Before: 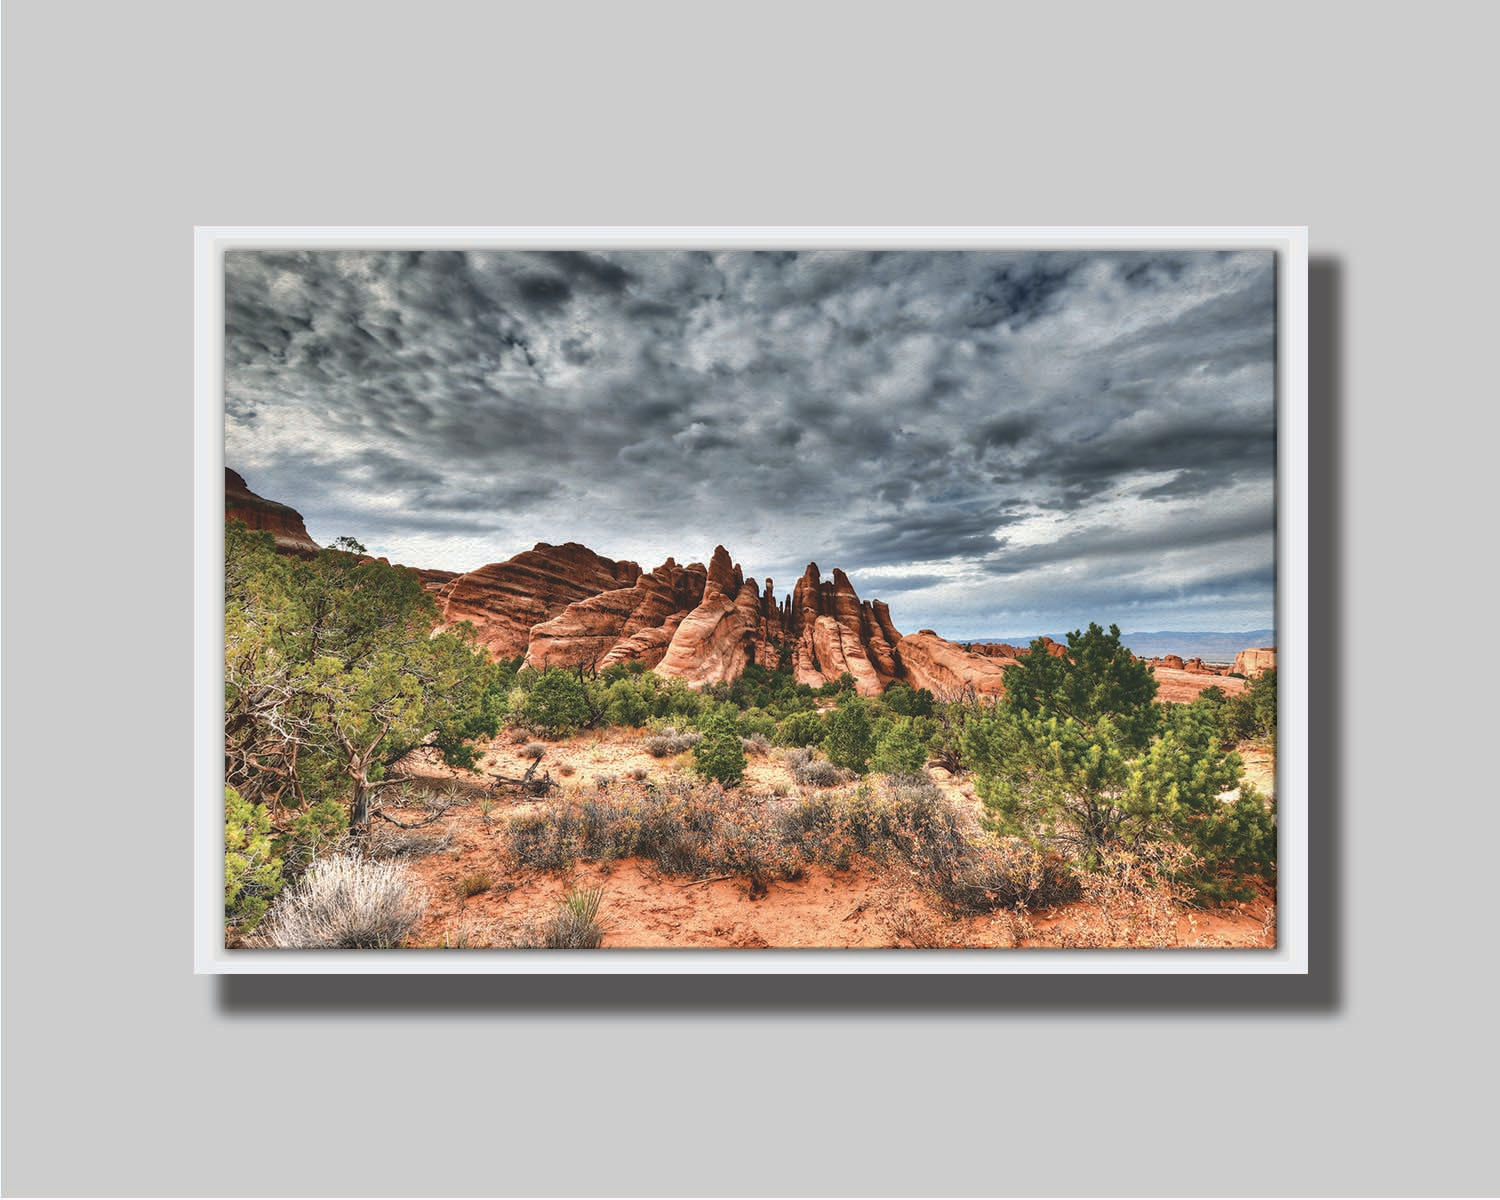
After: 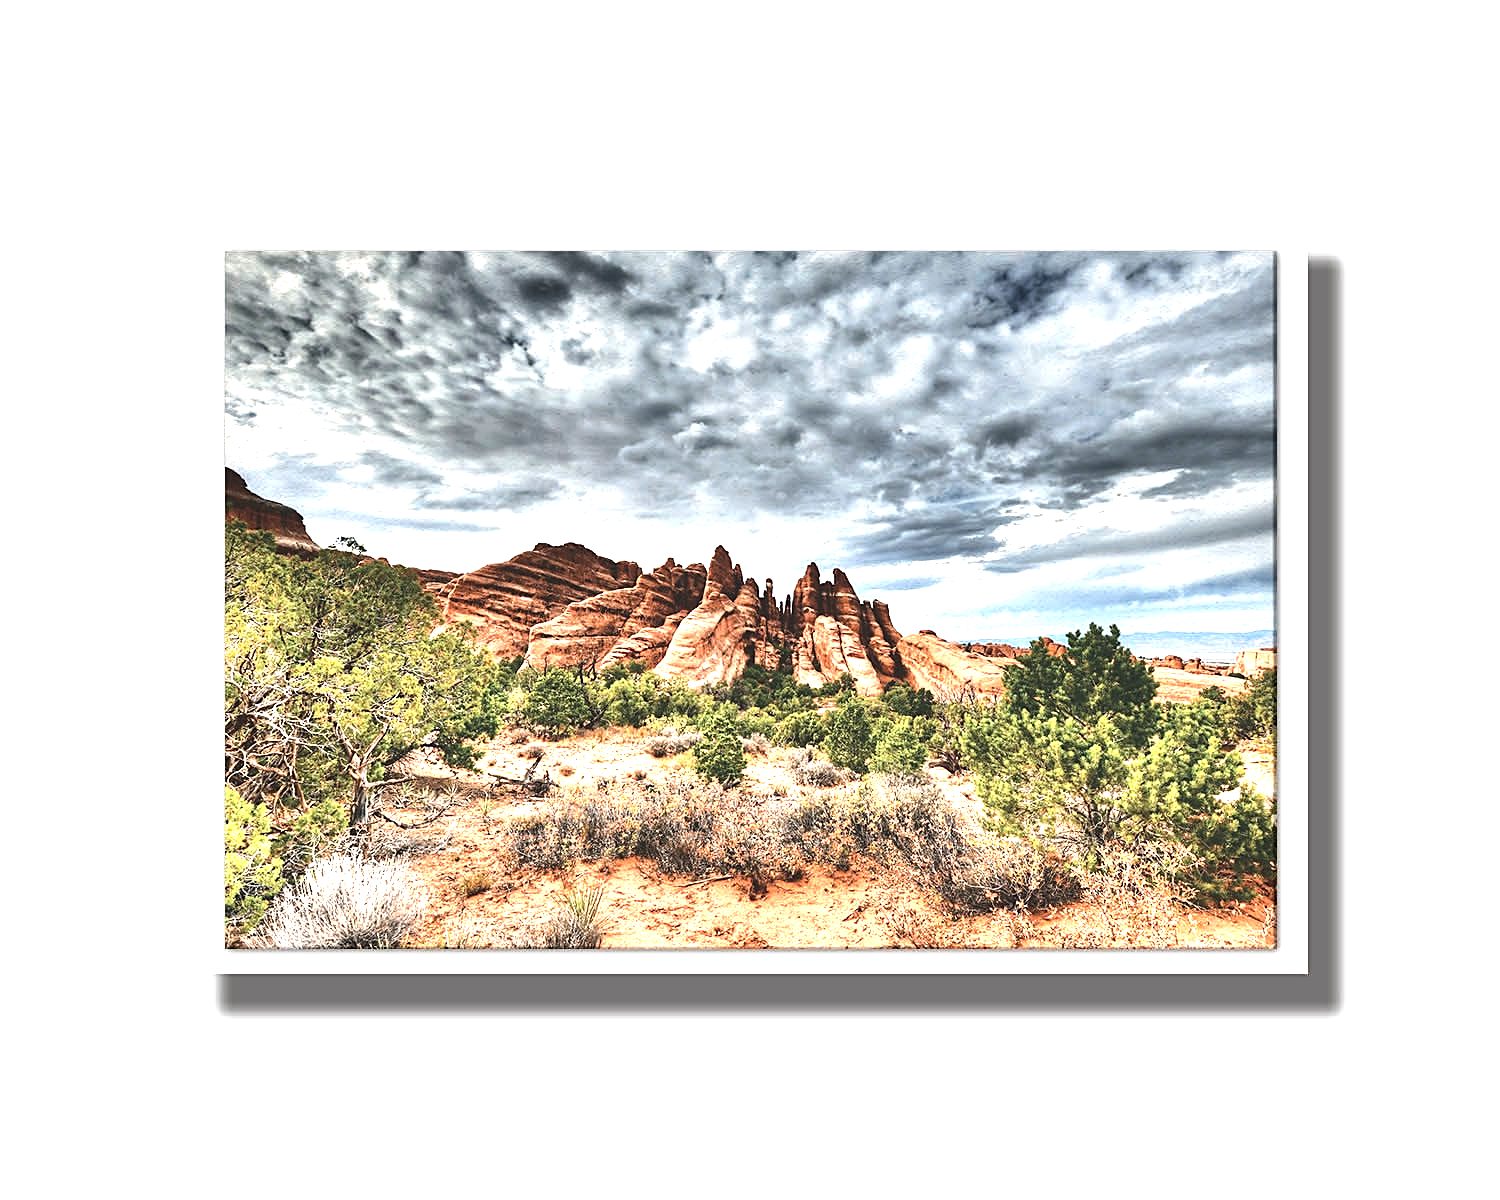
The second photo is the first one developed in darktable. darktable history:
exposure: black level correction 0, exposure 0.692 EV, compensate exposure bias true, compensate highlight preservation false
tone equalizer: -8 EV -0.751 EV, -7 EV -0.706 EV, -6 EV -0.569 EV, -5 EV -0.404 EV, -3 EV 0.396 EV, -2 EV 0.6 EV, -1 EV 0.679 EV, +0 EV 0.758 EV, edges refinement/feathering 500, mask exposure compensation -1.57 EV, preserve details no
sharpen: on, module defaults
